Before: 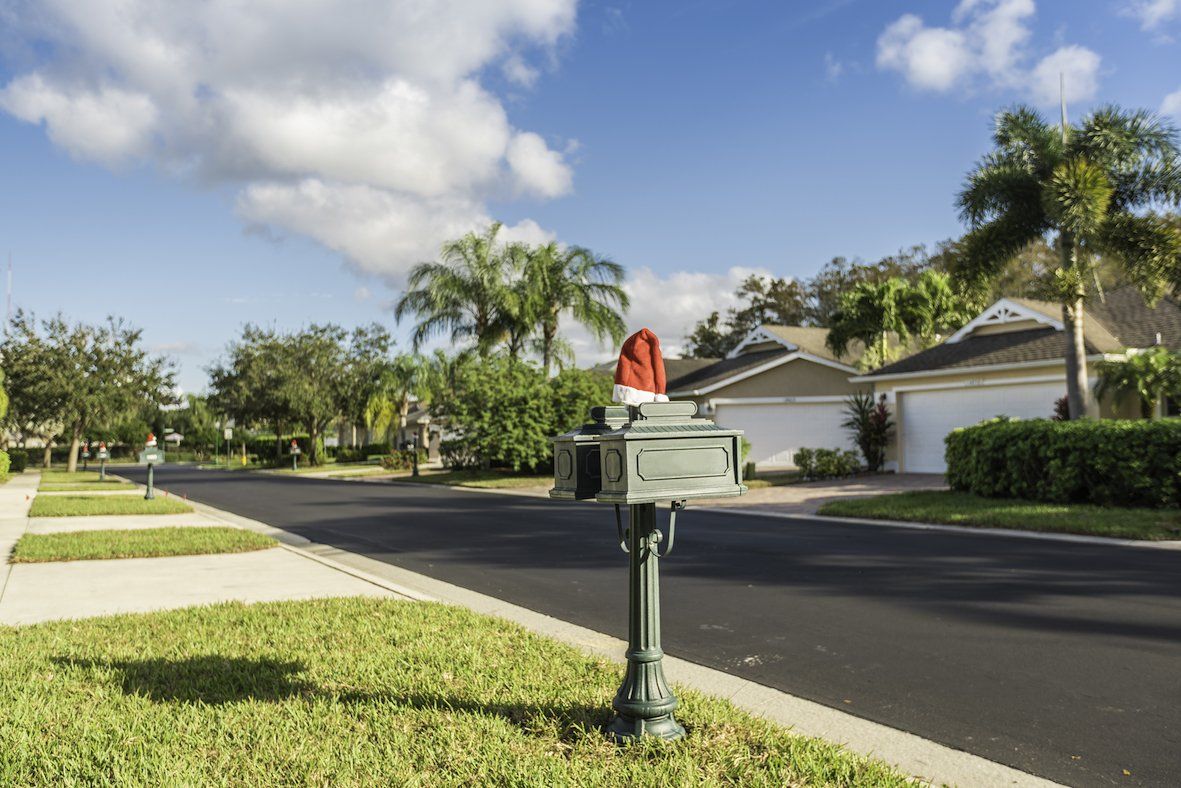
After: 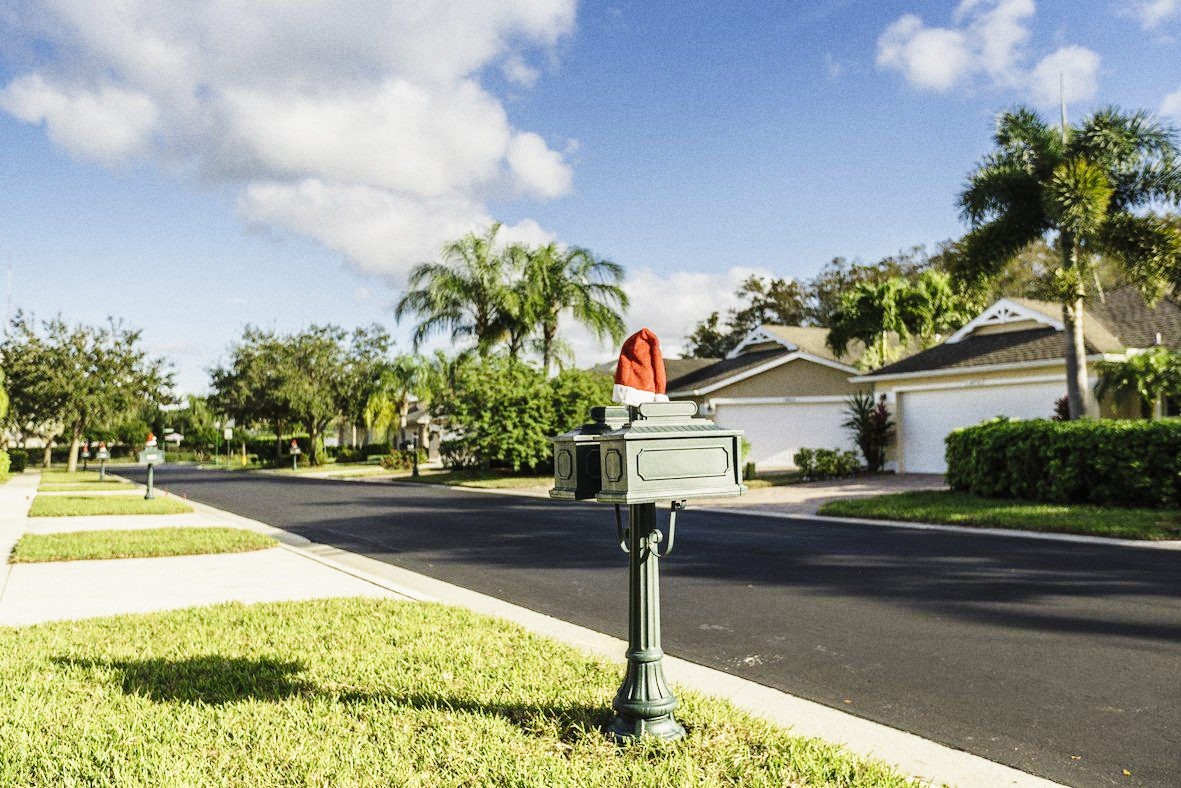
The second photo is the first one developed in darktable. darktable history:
grain: coarseness 22.88 ISO
base curve: curves: ch0 [(0, 0) (0.028, 0.03) (0.121, 0.232) (0.46, 0.748) (0.859, 0.968) (1, 1)], preserve colors none
graduated density: on, module defaults
